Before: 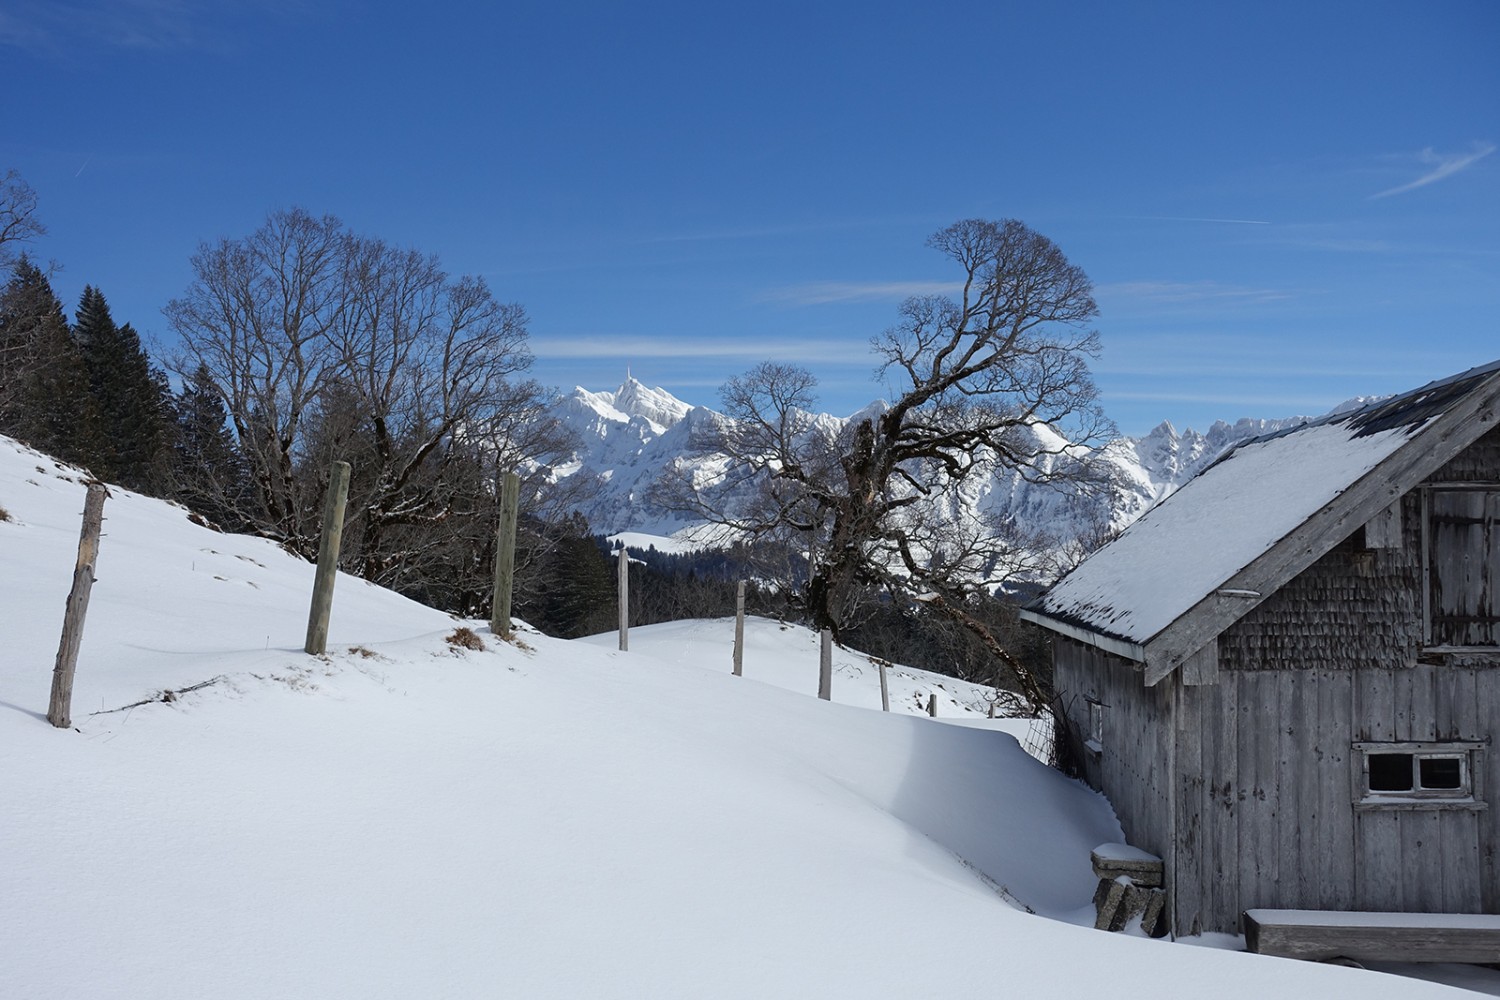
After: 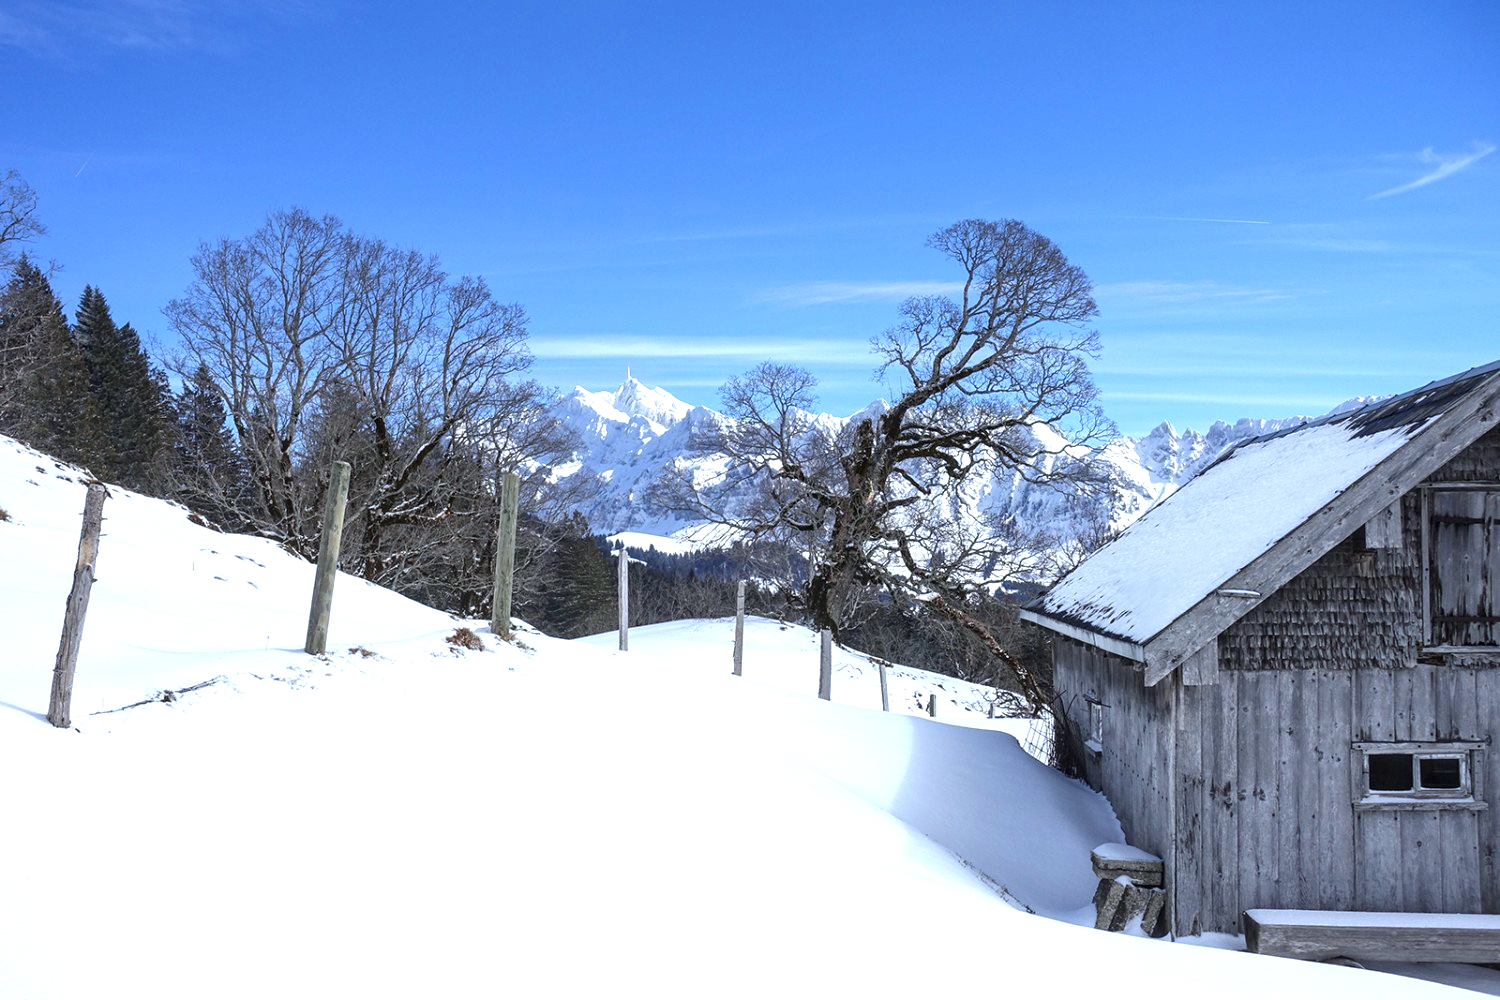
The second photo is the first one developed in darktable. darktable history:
local contrast: on, module defaults
exposure: black level correction 0, exposure 1 EV, compensate exposure bias true, compensate highlight preservation false
white balance: red 0.954, blue 1.079
rotate and perspective: automatic cropping original format, crop left 0, crop top 0
